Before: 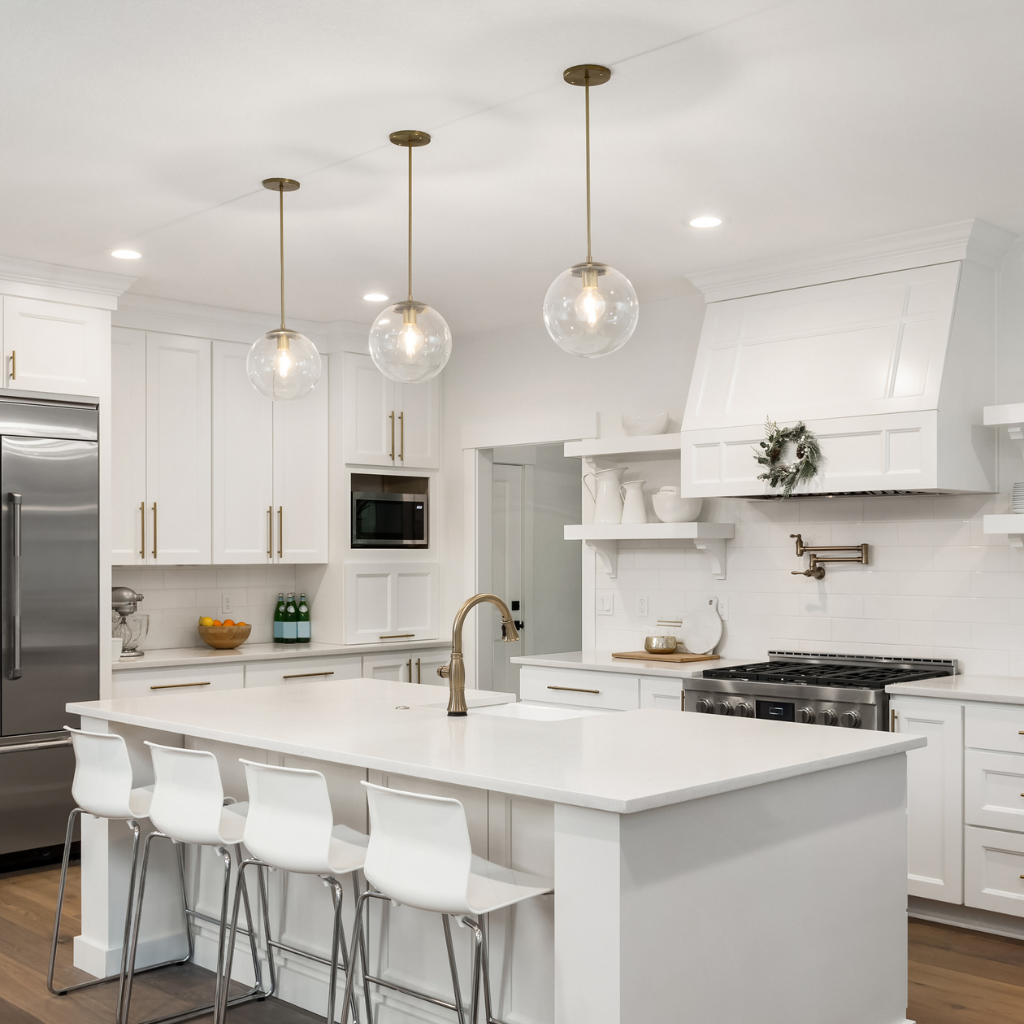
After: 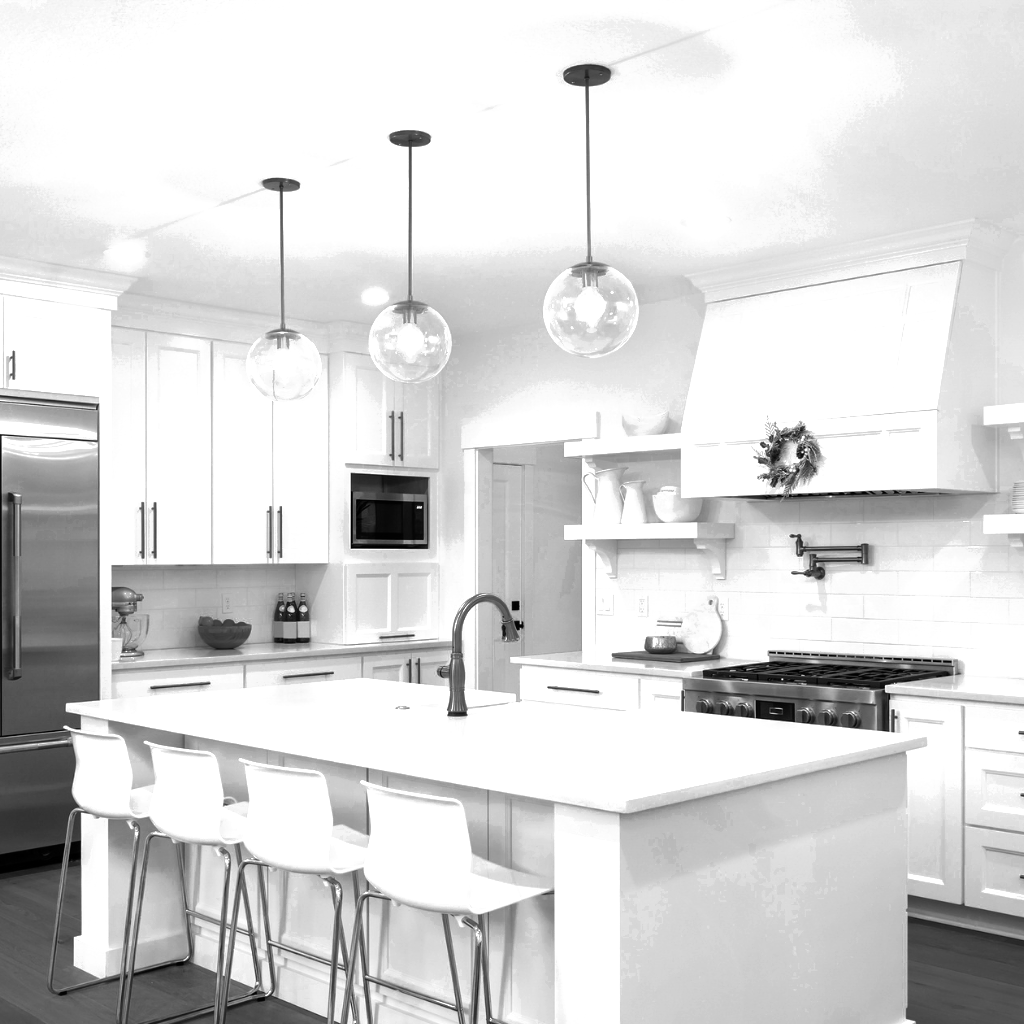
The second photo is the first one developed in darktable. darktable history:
color zones: curves: ch0 [(0.002, 0.429) (0.121, 0.212) (0.198, 0.113) (0.276, 0.344) (0.331, 0.541) (0.41, 0.56) (0.482, 0.289) (0.619, 0.227) (0.721, 0.18) (0.821, 0.435) (0.928, 0.555) (1, 0.587)]; ch1 [(0, 0) (0.143, 0) (0.286, 0) (0.429, 0) (0.571, 0) (0.714, 0) (0.857, 0)]
tone equalizer: -8 EV -0.777 EV, -7 EV -0.686 EV, -6 EV -0.628 EV, -5 EV -0.392 EV, -3 EV 0.381 EV, -2 EV 0.6 EV, -1 EV 0.697 EV, +0 EV 0.733 EV
velvia: on, module defaults
